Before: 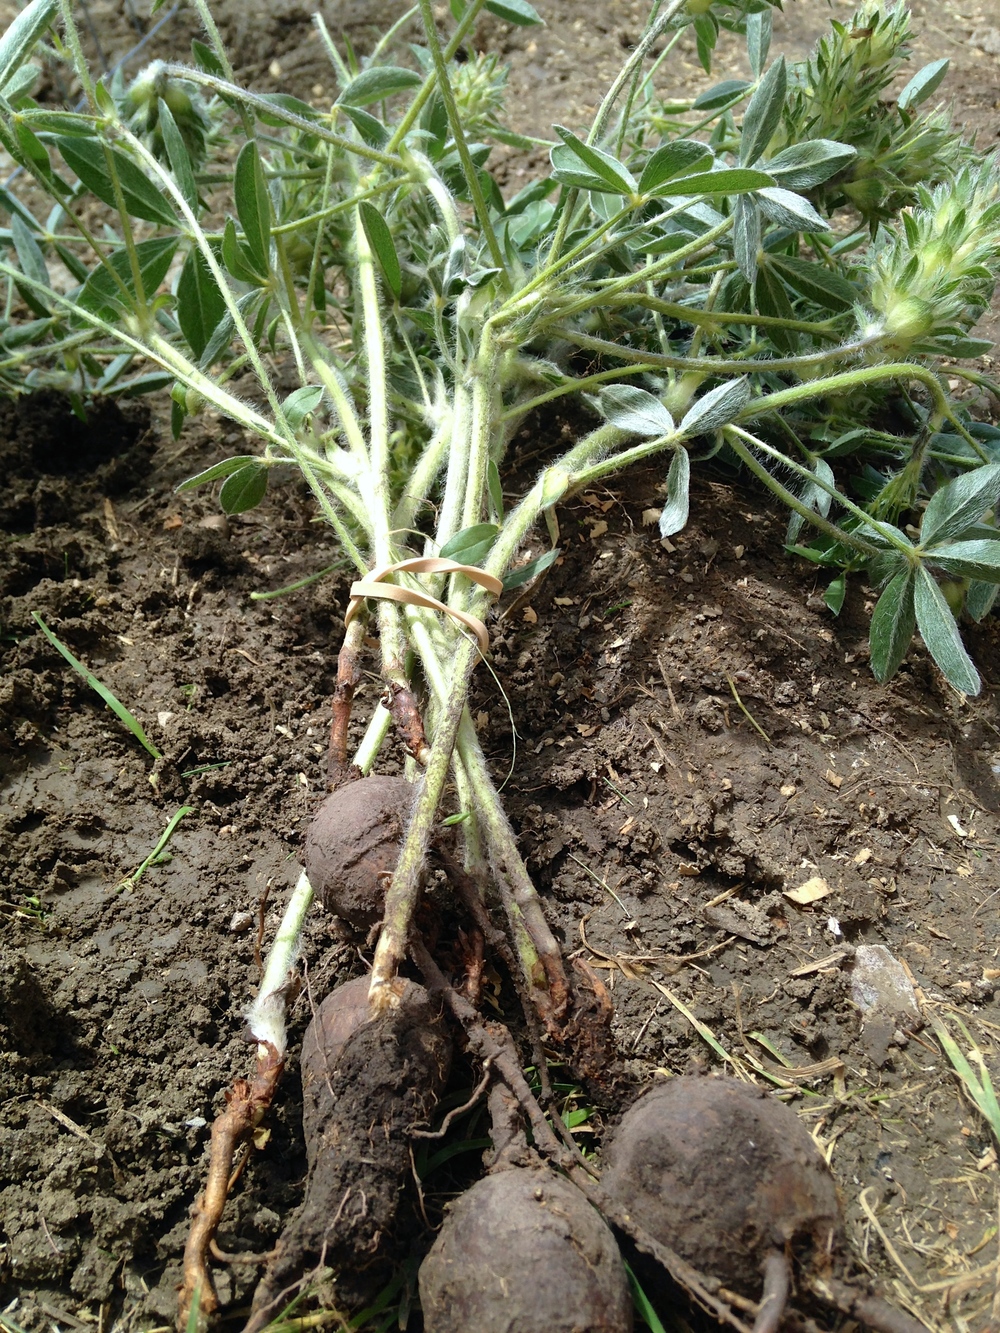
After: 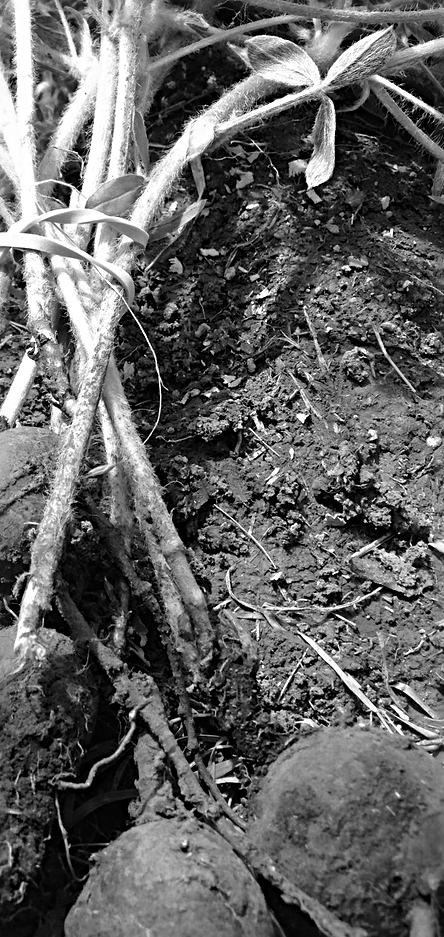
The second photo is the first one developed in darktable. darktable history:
monochrome: on, module defaults
sharpen: radius 4
crop: left 35.432%, top 26.233%, right 20.145%, bottom 3.432%
